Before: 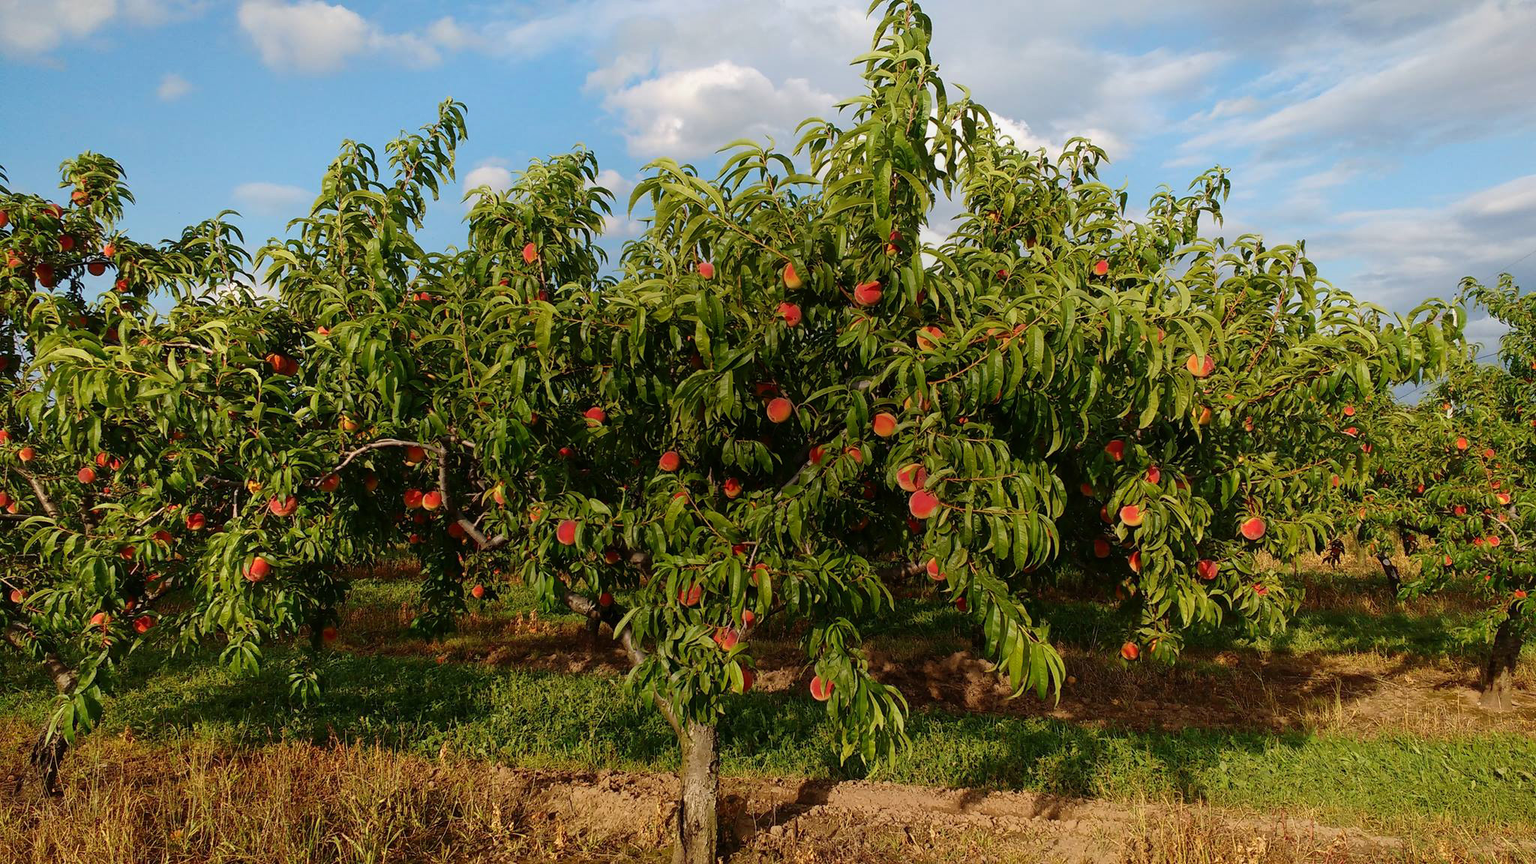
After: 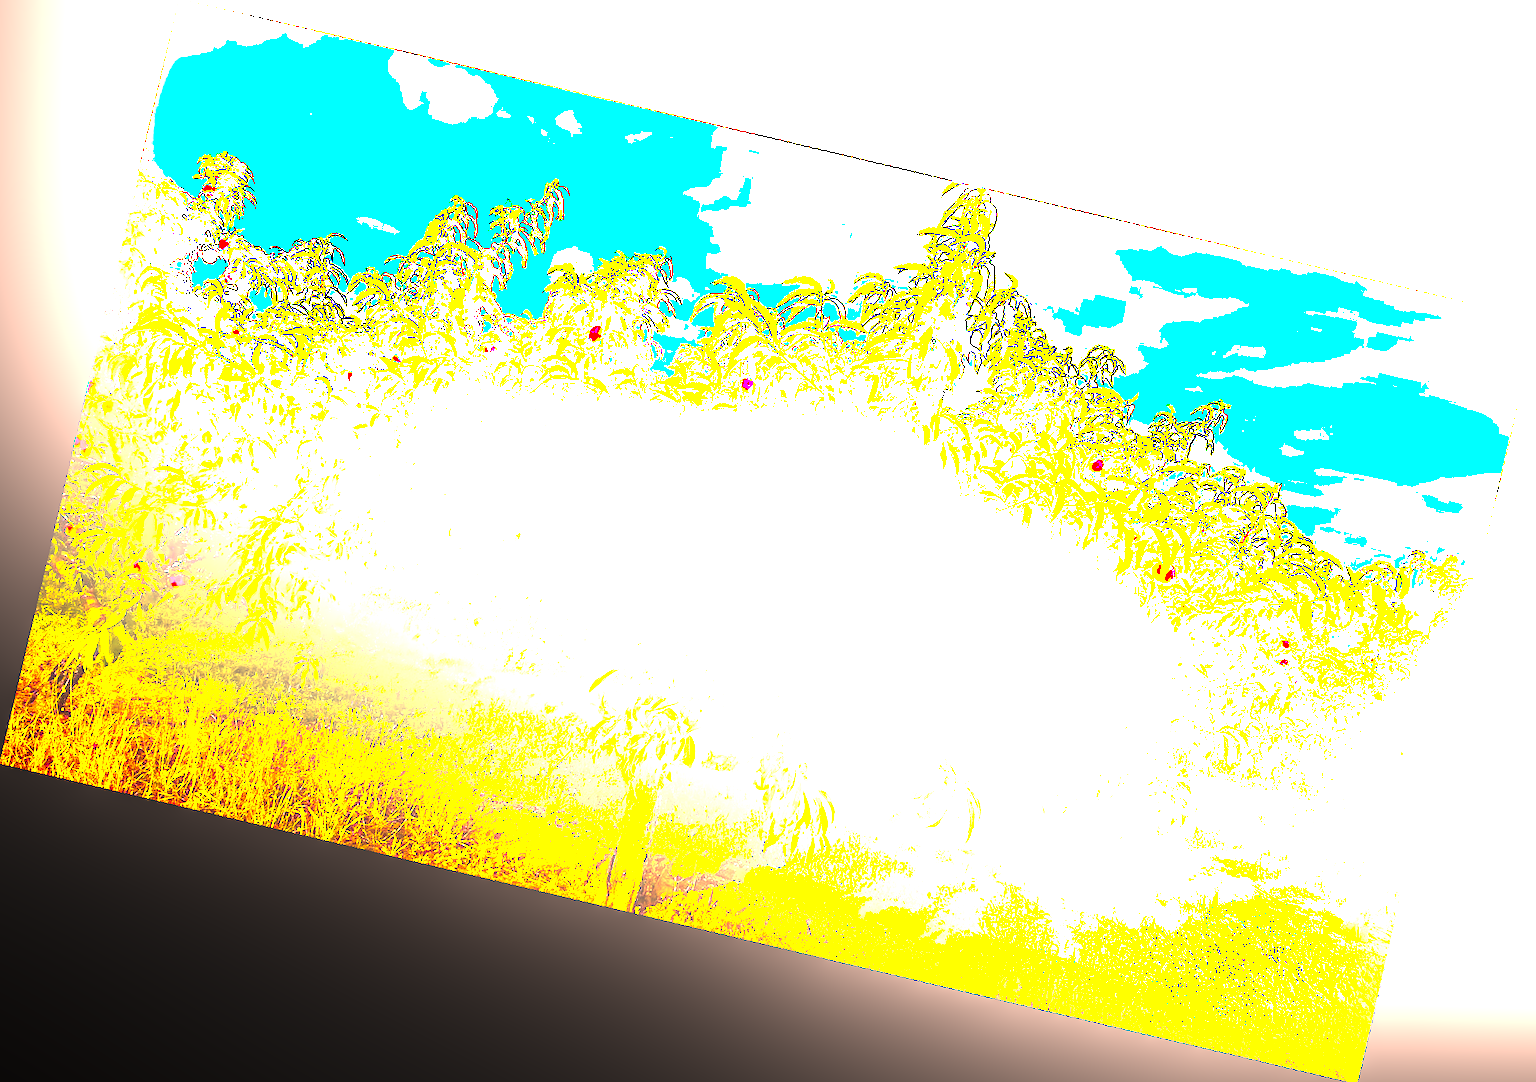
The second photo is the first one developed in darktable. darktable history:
color correction: highlights a* 17.88, highlights b* 18.79
rotate and perspective: rotation 13.27°, automatic cropping off
color balance rgb: linear chroma grading › highlights 100%, linear chroma grading › global chroma 23.41%, perceptual saturation grading › global saturation 35.38%, hue shift -10.68°, perceptual brilliance grading › highlights 47.25%, perceptual brilliance grading › mid-tones 22.2%, perceptual brilliance grading › shadows -5.93%
local contrast: on, module defaults
exposure: black level correction 0.001, exposure 1.735 EV, compensate highlight preservation false
shadows and highlights: shadows -54.3, highlights 86.09, soften with gaussian
